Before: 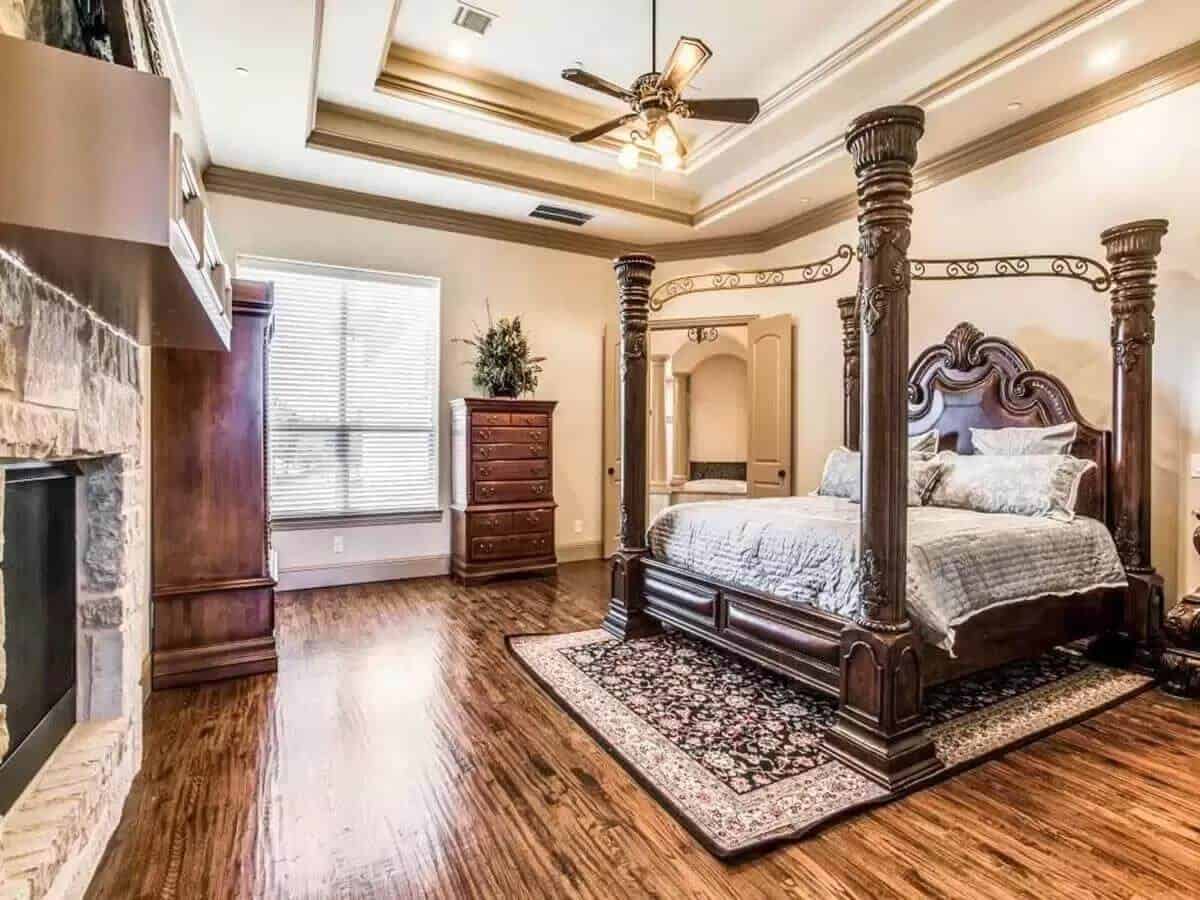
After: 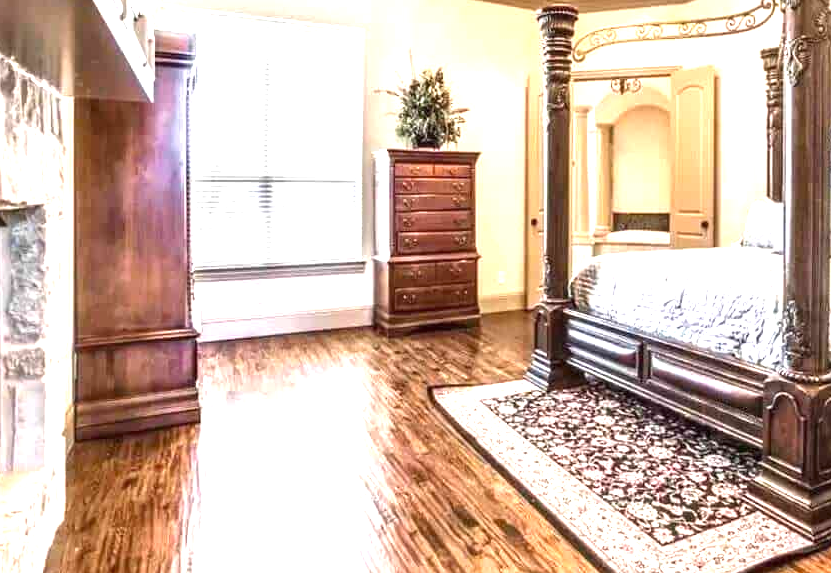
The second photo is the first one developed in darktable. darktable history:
crop: left 6.488%, top 27.668%, right 24.183%, bottom 8.656%
exposure: black level correction 0, exposure 1.2 EV, compensate highlight preservation false
